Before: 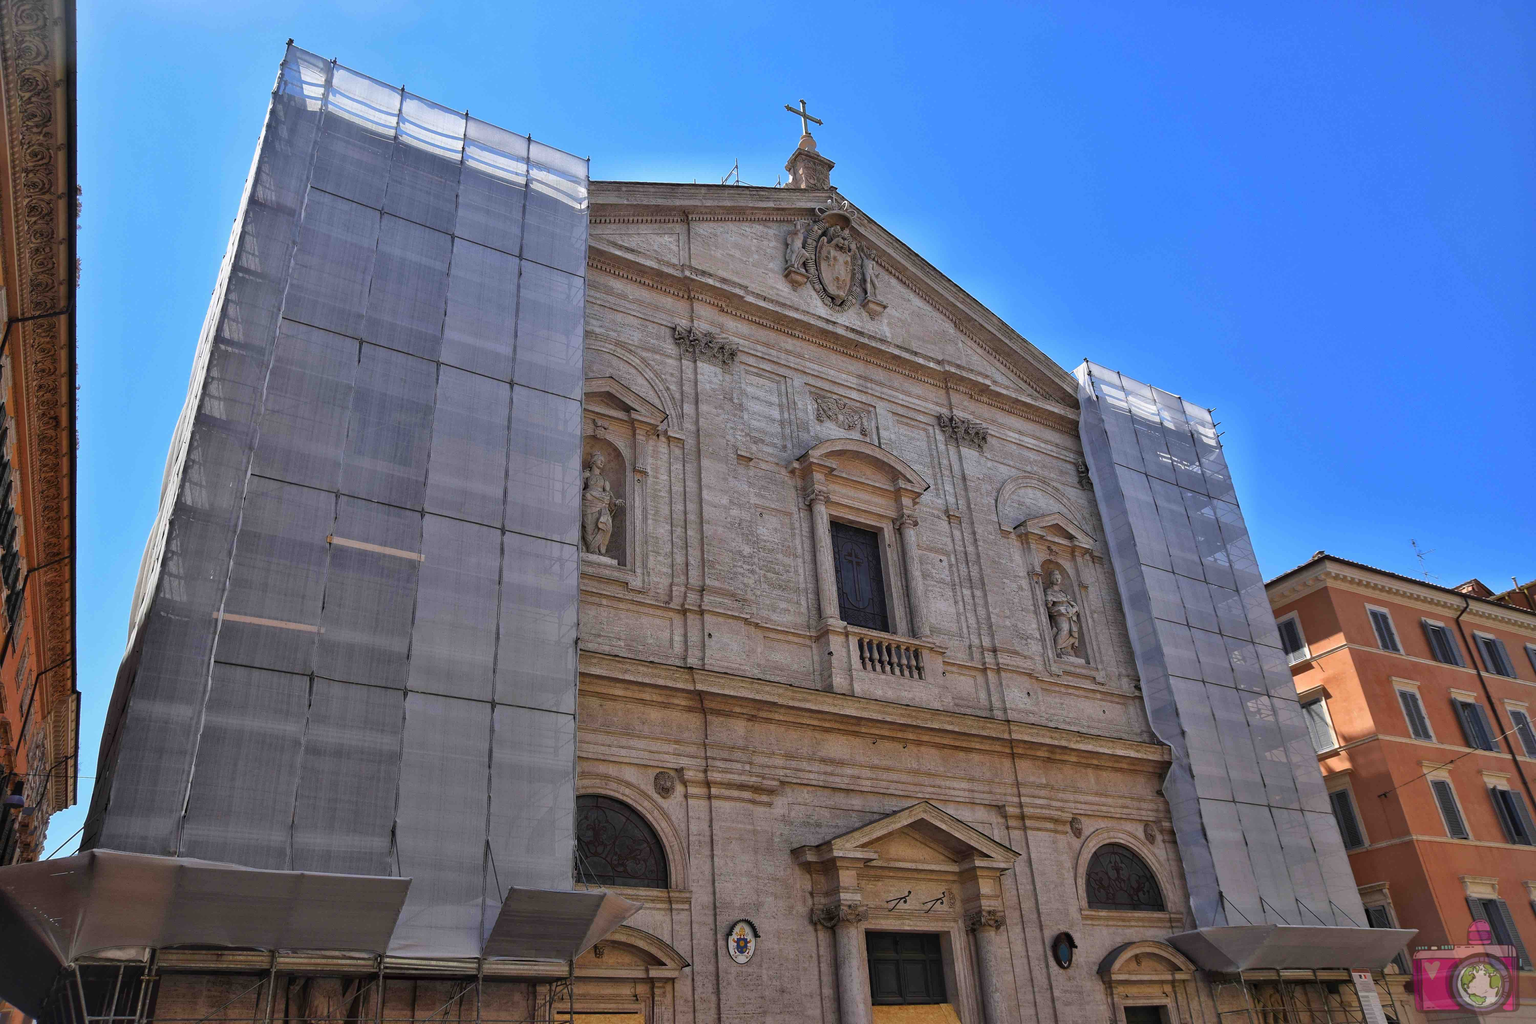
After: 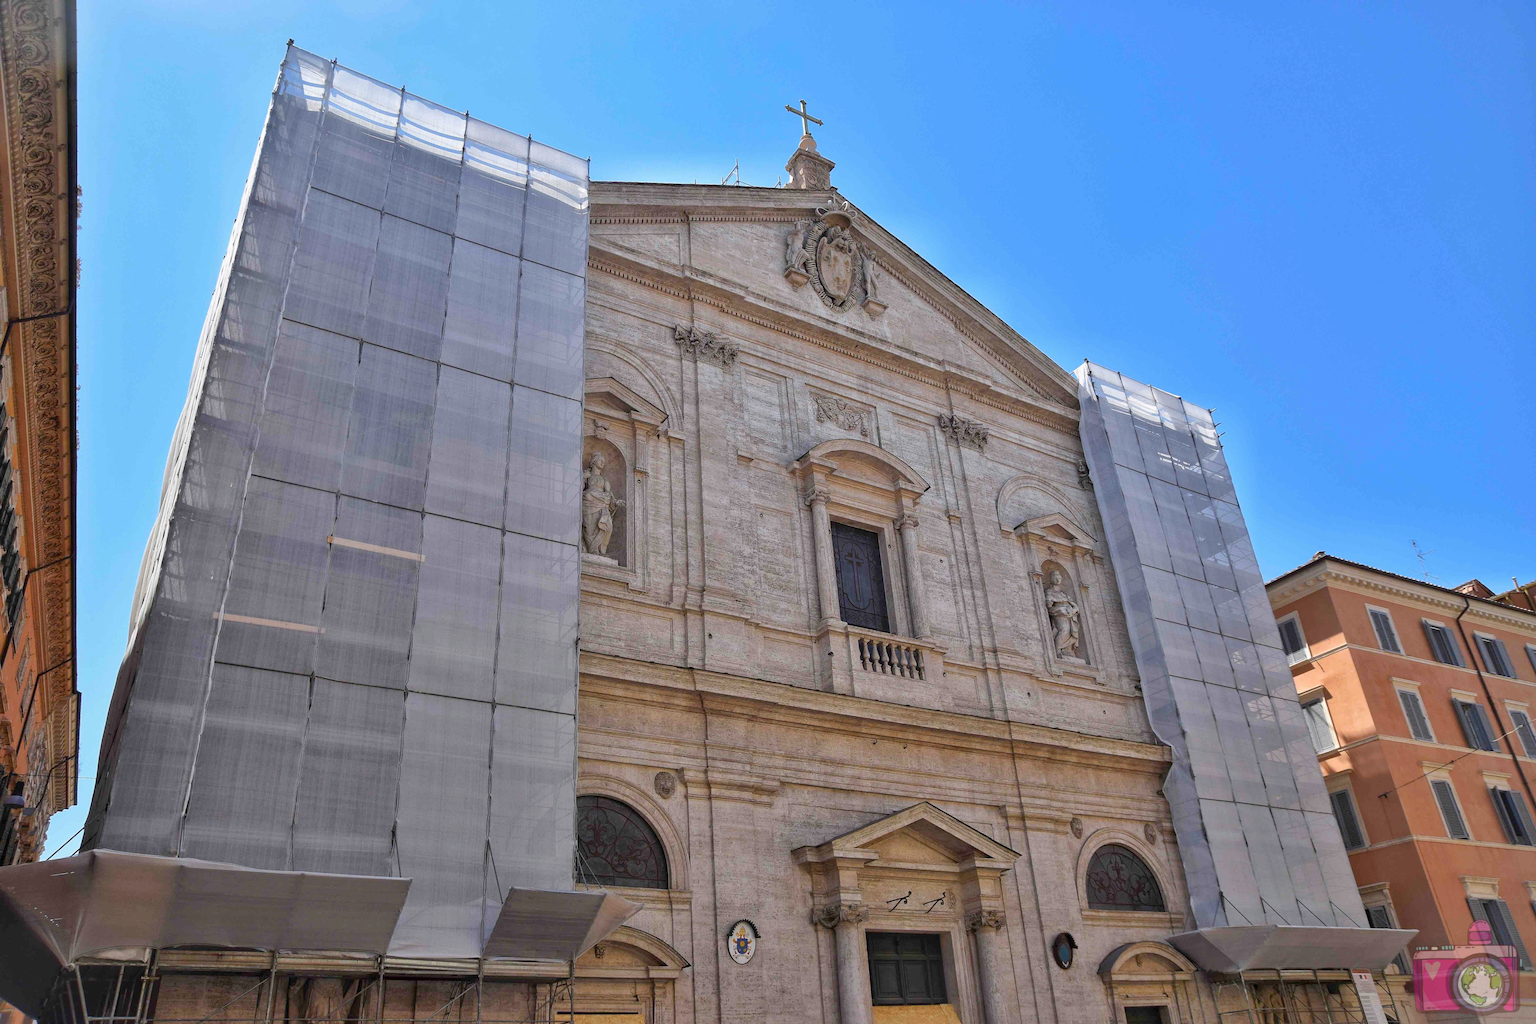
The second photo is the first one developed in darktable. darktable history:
tone equalizer: -8 EV 0.082 EV, edges refinement/feathering 500, mask exposure compensation -1.57 EV, preserve details no
